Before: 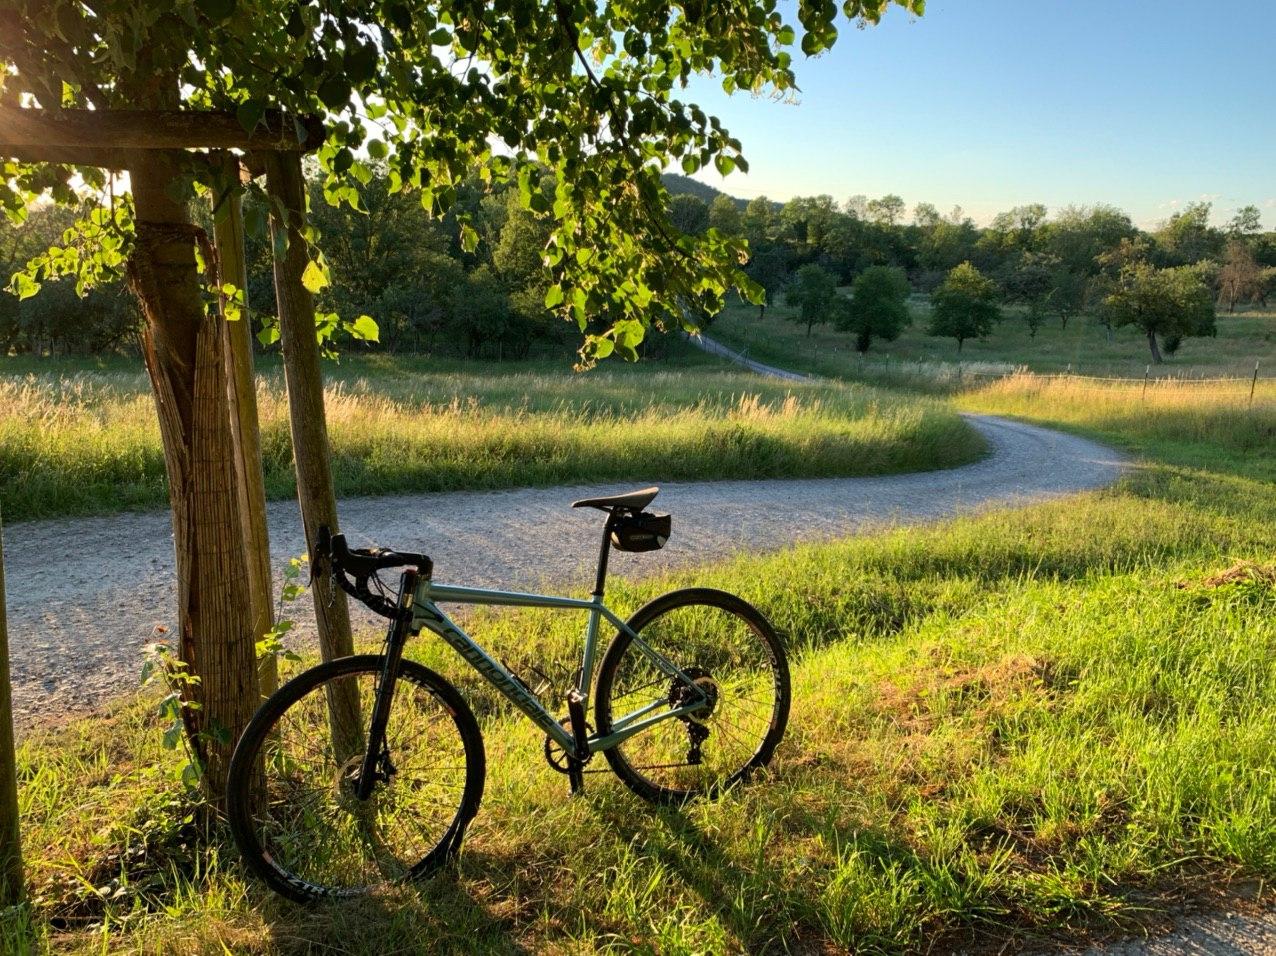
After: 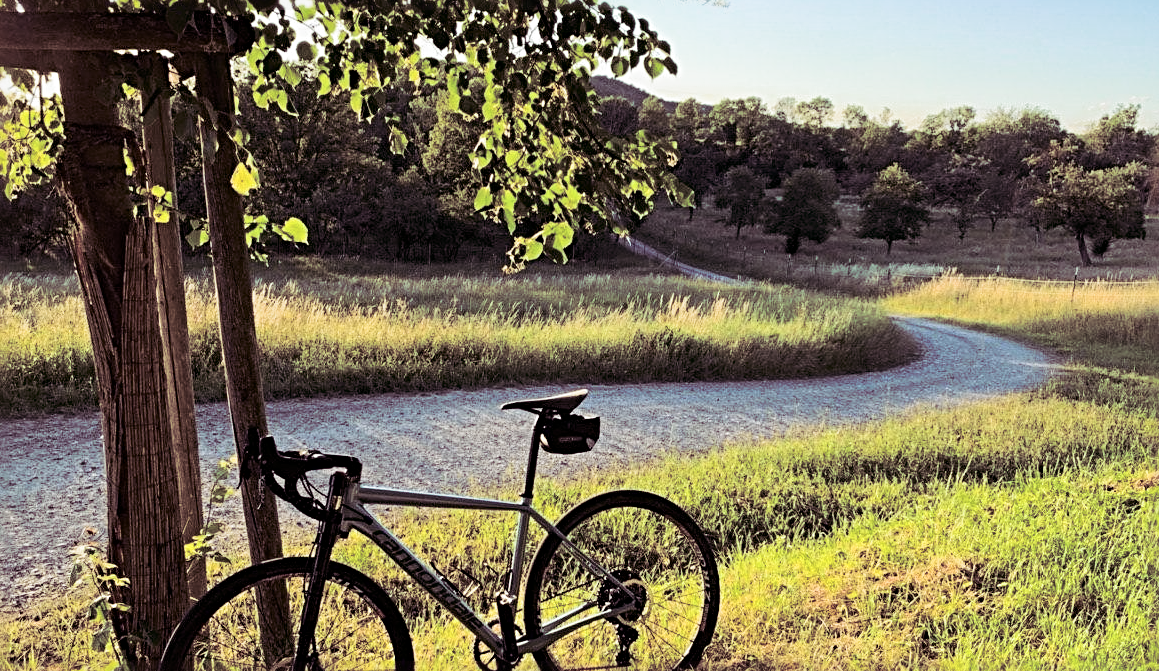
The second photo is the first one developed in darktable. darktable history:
tone curve: curves: ch0 [(0, 0) (0.078, 0.052) (0.236, 0.22) (0.427, 0.472) (0.508, 0.586) (0.654, 0.742) (0.793, 0.851) (0.994, 0.974)]; ch1 [(0, 0) (0.161, 0.092) (0.35, 0.33) (0.392, 0.392) (0.456, 0.456) (0.505, 0.502) (0.537, 0.518) (0.553, 0.534) (0.602, 0.579) (0.718, 0.718) (1, 1)]; ch2 [(0, 0) (0.346, 0.362) (0.411, 0.412) (0.502, 0.502) (0.531, 0.521) (0.586, 0.59) (0.621, 0.604) (1, 1)], color space Lab, independent channels, preserve colors none
sharpen: radius 4
crop: left 5.596%, top 10.314%, right 3.534%, bottom 19.395%
split-toning: shadows › hue 316.8°, shadows › saturation 0.47, highlights › hue 201.6°, highlights › saturation 0, balance -41.97, compress 28.01%
